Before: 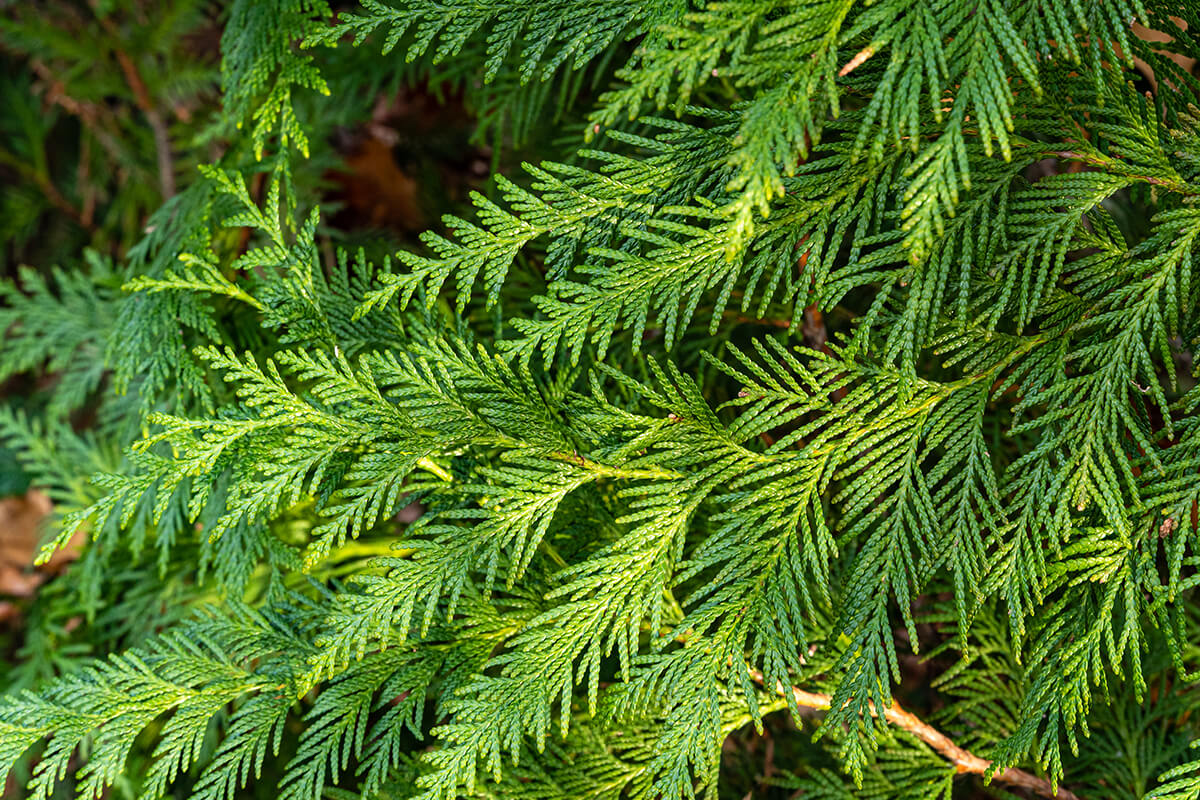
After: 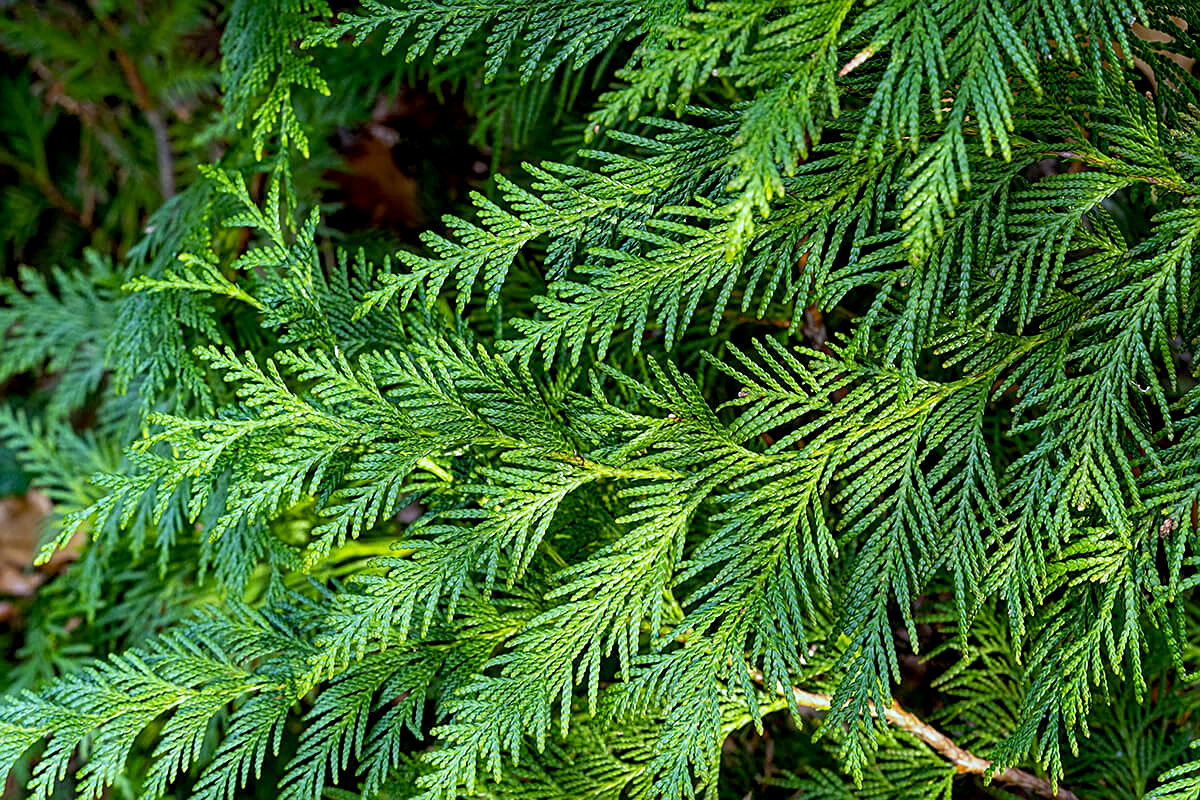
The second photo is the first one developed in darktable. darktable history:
exposure: black level correction 0.007, compensate highlight preservation false
sharpen: on, module defaults
white balance: red 0.871, blue 1.249
